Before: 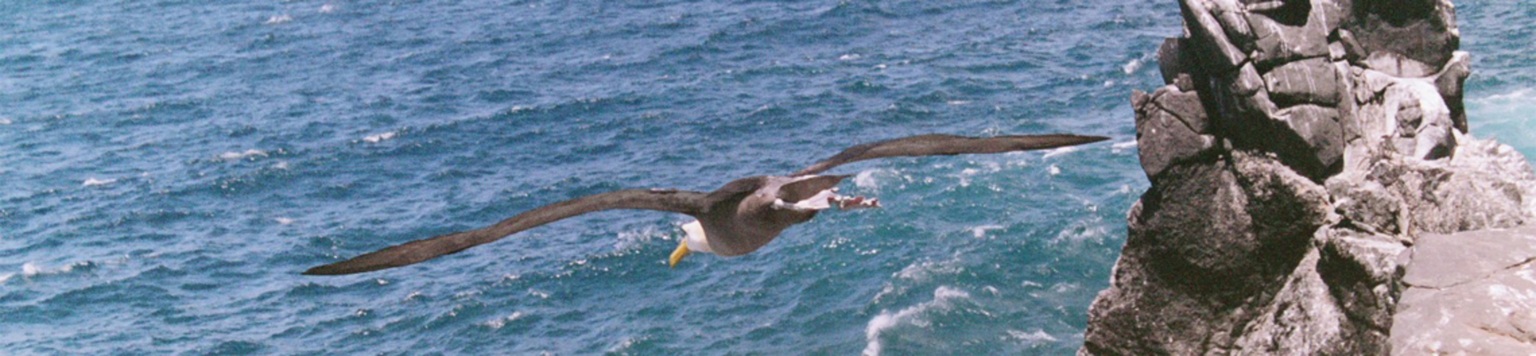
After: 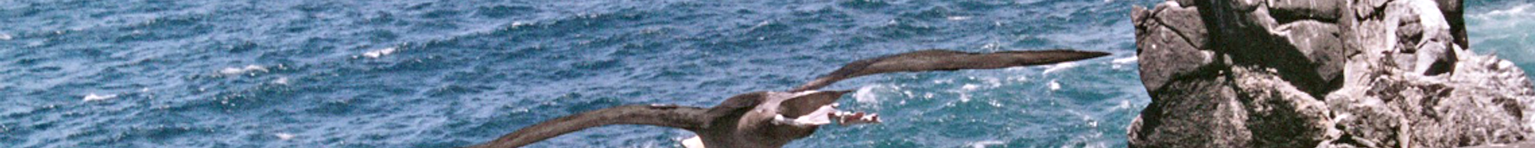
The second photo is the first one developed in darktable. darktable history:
crop and rotate: top 23.84%, bottom 34.294%
local contrast: detail 135%, midtone range 0.75
sharpen: on, module defaults
shadows and highlights: shadows 30.63, highlights -63.22, shadows color adjustment 98%, highlights color adjustment 58.61%, soften with gaussian
